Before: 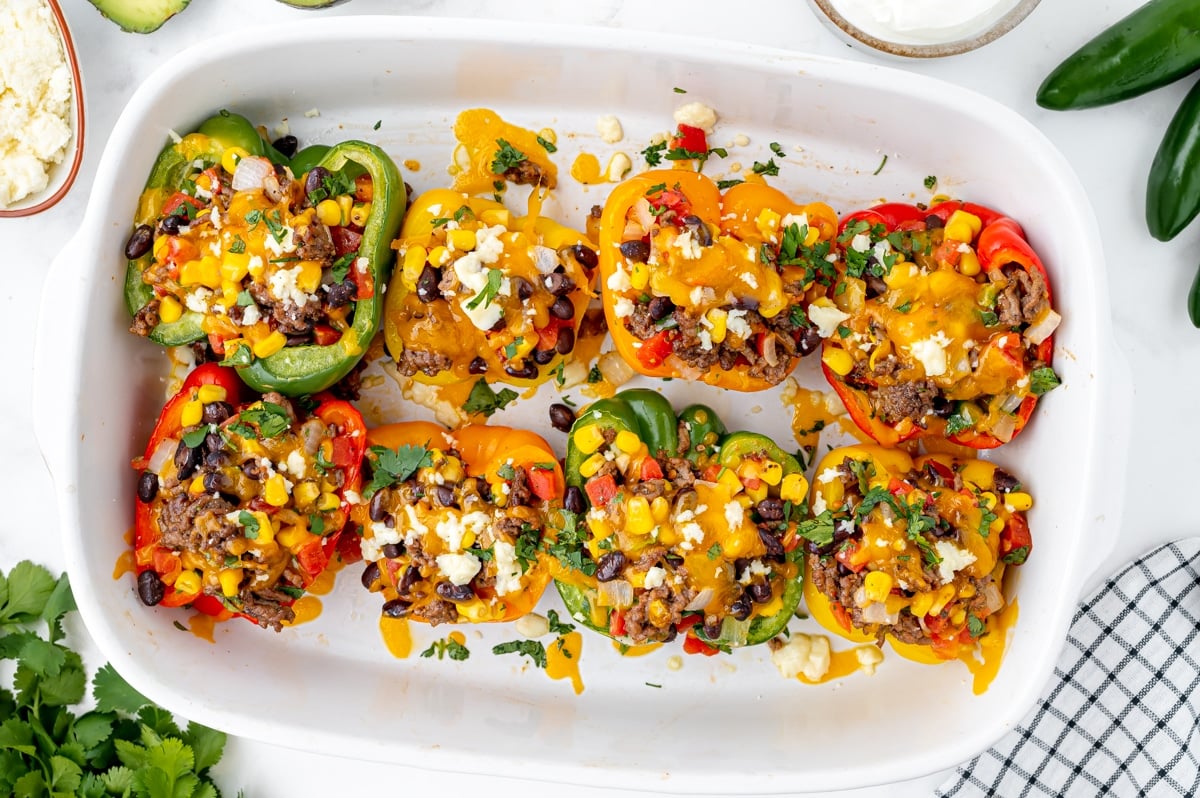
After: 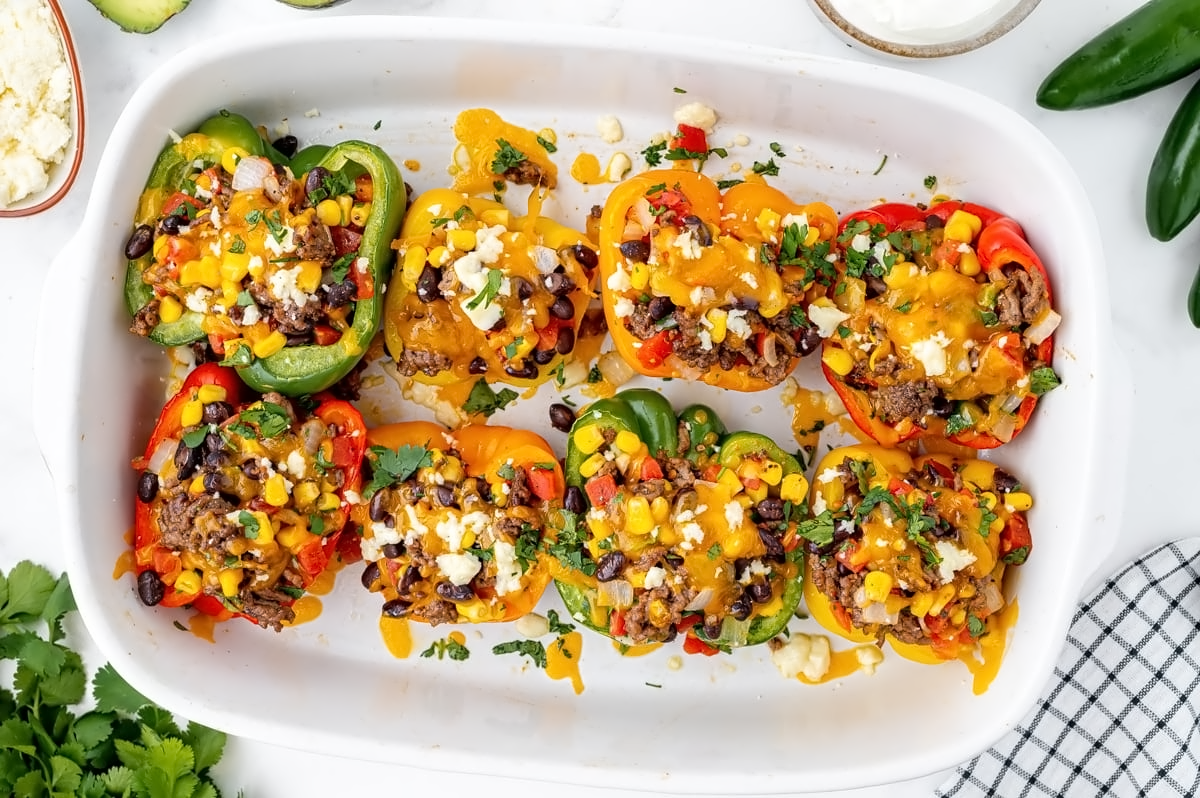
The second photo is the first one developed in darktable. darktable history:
contrast equalizer: y [[0.5 ×4, 0.525, 0.667], [0.5 ×6], [0.5 ×6], [0 ×4, 0.042, 0], [0, 0, 0.004, 0.1, 0.191, 0.131]]
